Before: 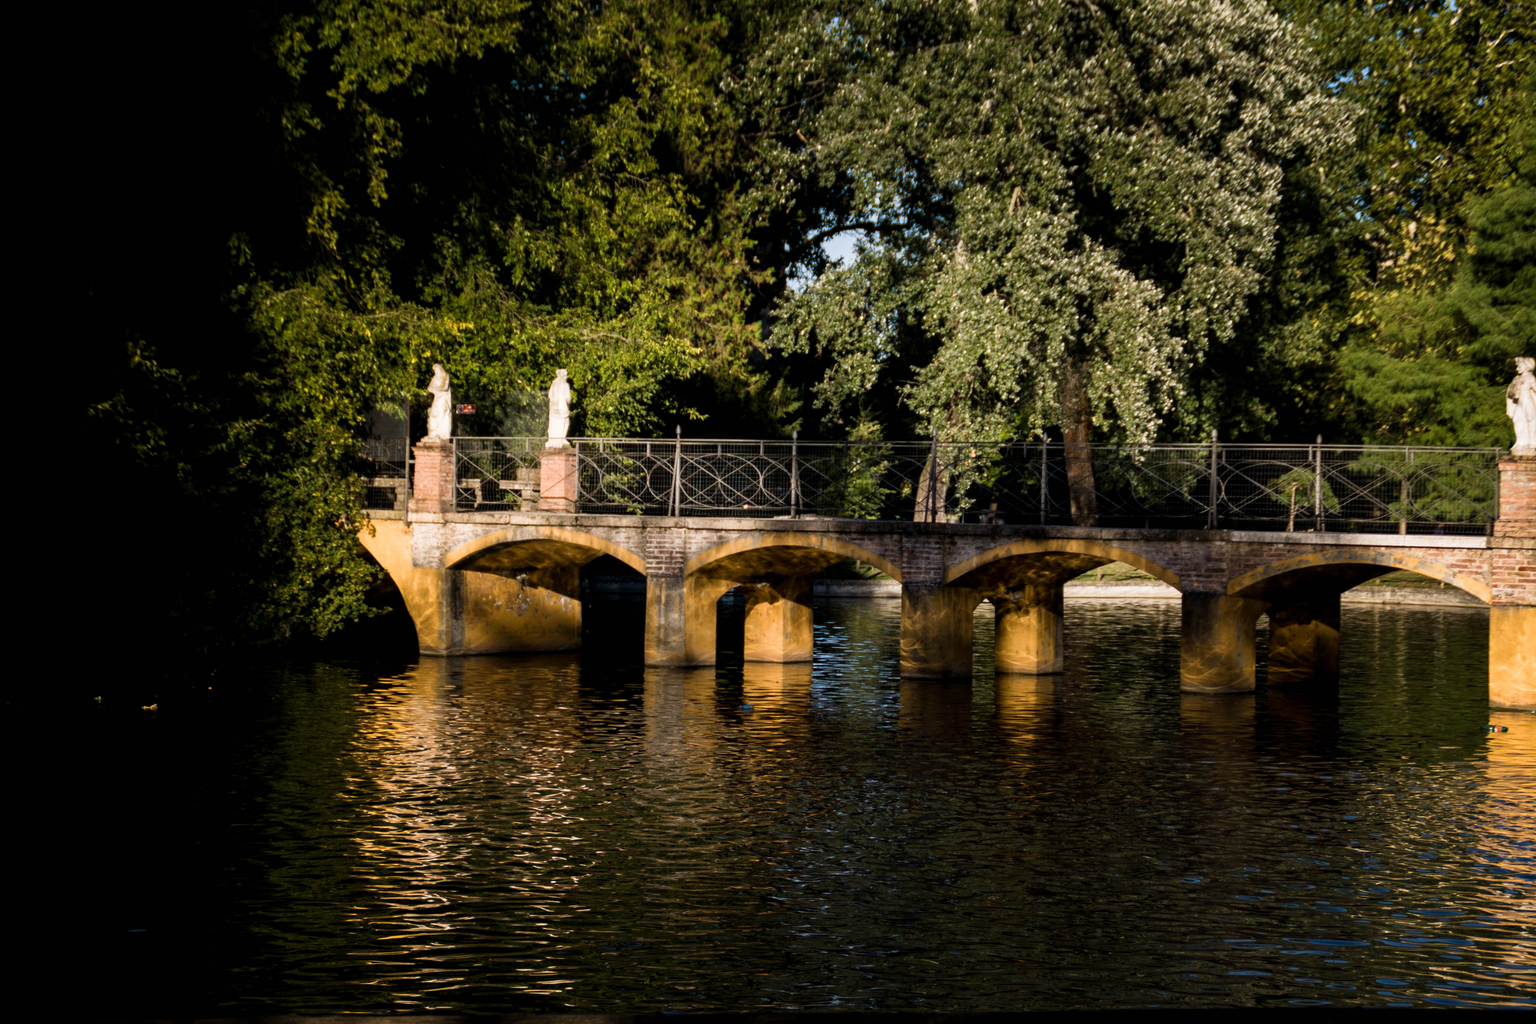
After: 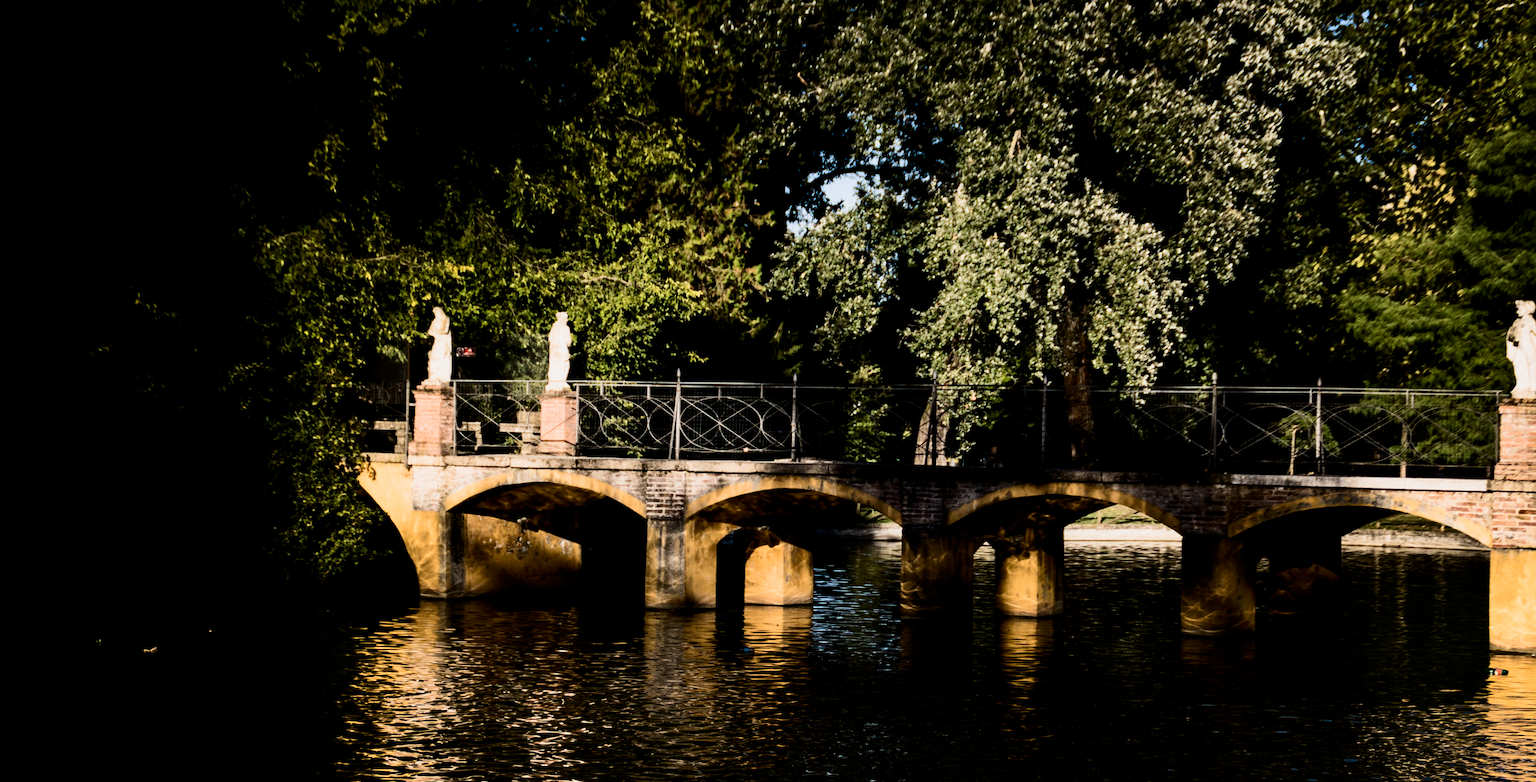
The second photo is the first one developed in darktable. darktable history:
contrast brightness saturation: contrast 0.298
crop: top 5.621%, bottom 17.973%
filmic rgb: black relative exposure -5.01 EV, white relative exposure 3.99 EV, hardness 2.9, contrast 1.301
